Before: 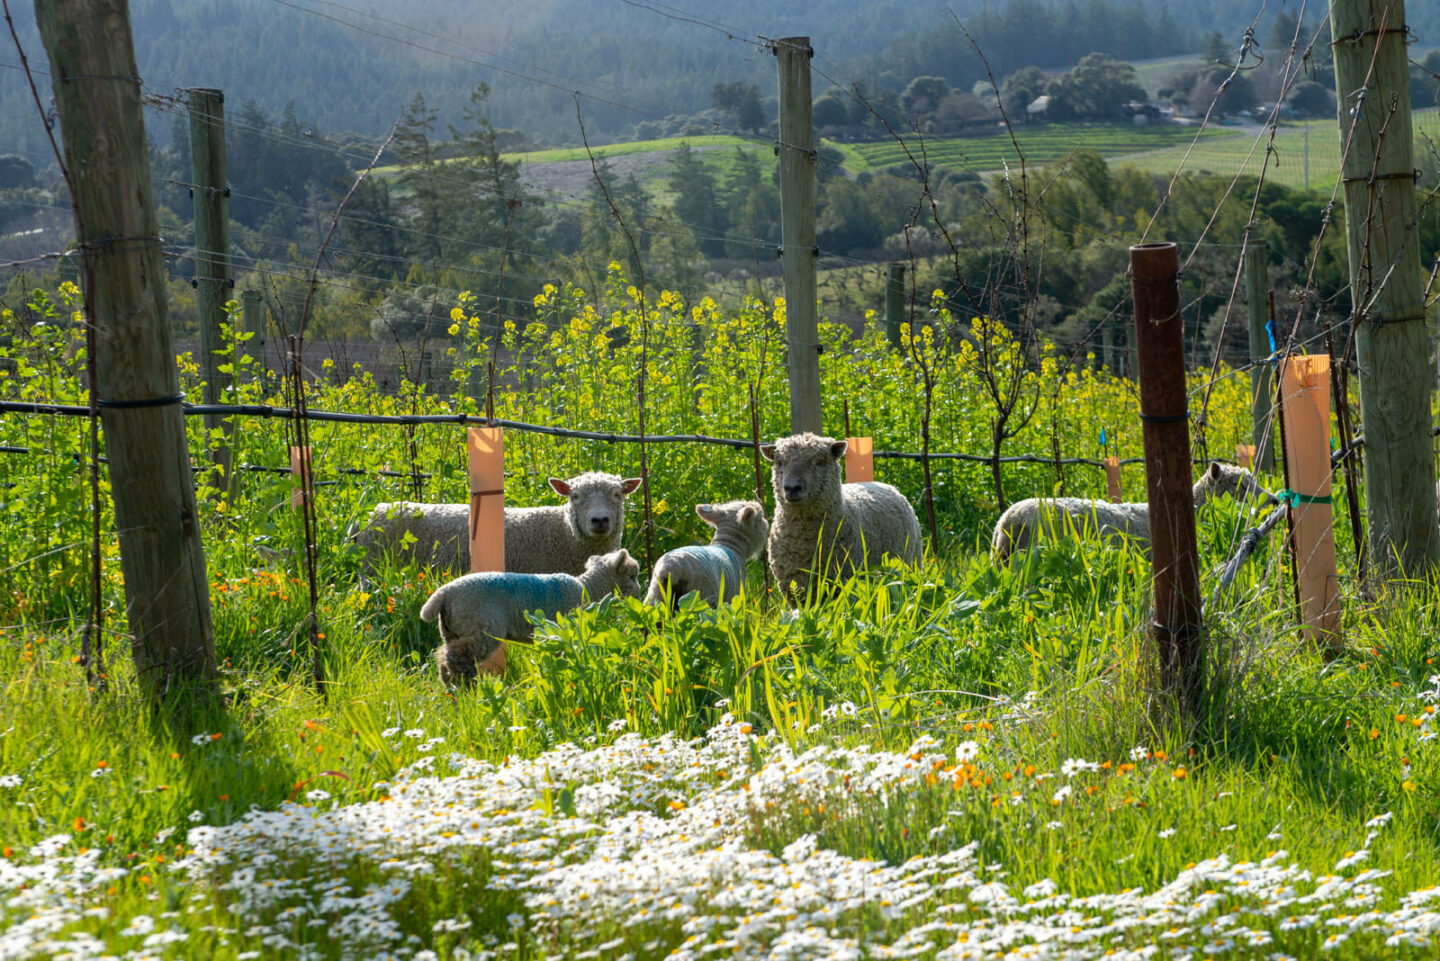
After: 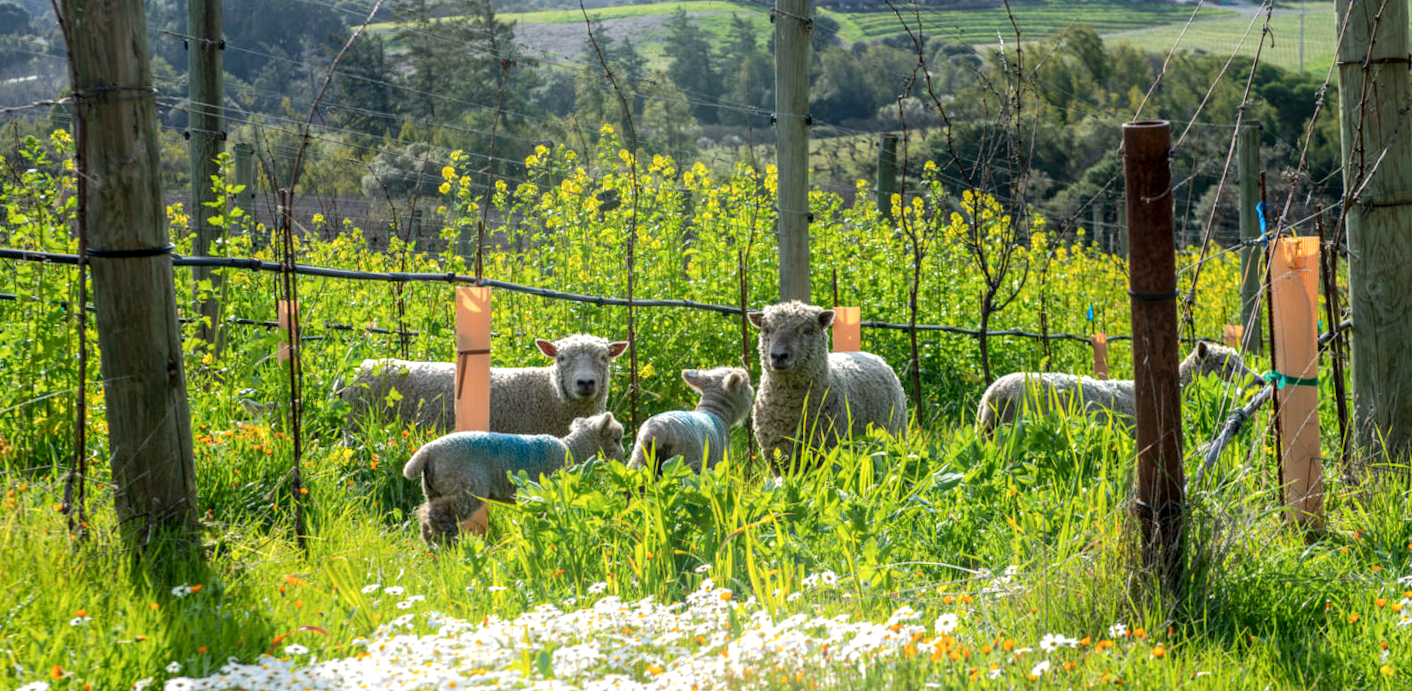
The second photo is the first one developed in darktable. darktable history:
exposure: black level correction 0, exposure 0.2 EV, compensate exposure bias true, compensate highlight preservation false
crop and rotate: top 12.5%, bottom 12.5%
base curve: curves: ch0 [(0, 0) (0.262, 0.32) (0.722, 0.705) (1, 1)]
local contrast: detail 130%
bloom: size 15%, threshold 97%, strength 7%
rotate and perspective: rotation 1.57°, crop left 0.018, crop right 0.982, crop top 0.039, crop bottom 0.961
